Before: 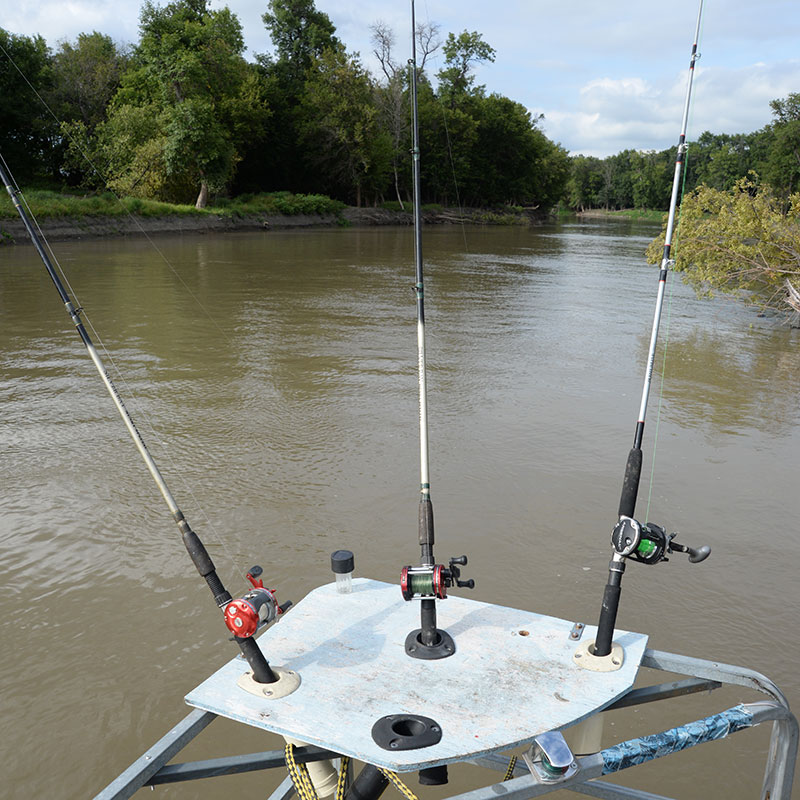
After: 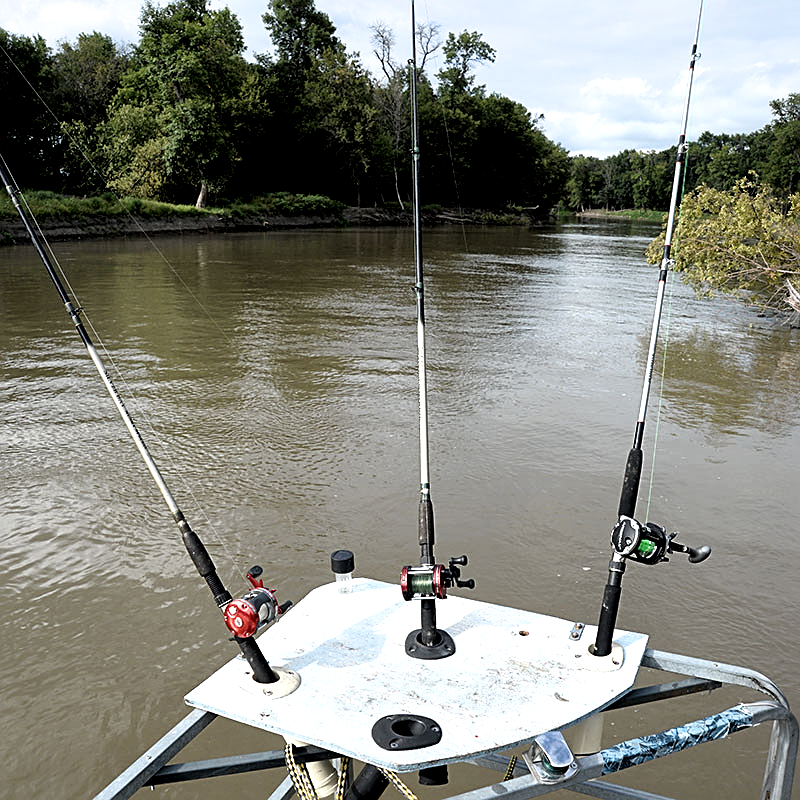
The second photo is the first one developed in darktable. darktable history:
sharpen: on, module defaults
local contrast: mode bilateral grid, contrast 25, coarseness 61, detail 152%, midtone range 0.2
filmic rgb: black relative exposure -8.19 EV, white relative exposure 2.2 EV, target white luminance 99.859%, hardness 7.15, latitude 74.39%, contrast 1.318, highlights saturation mix -2.76%, shadows ↔ highlights balance 30.65%
tone equalizer: mask exposure compensation -0.504 EV
